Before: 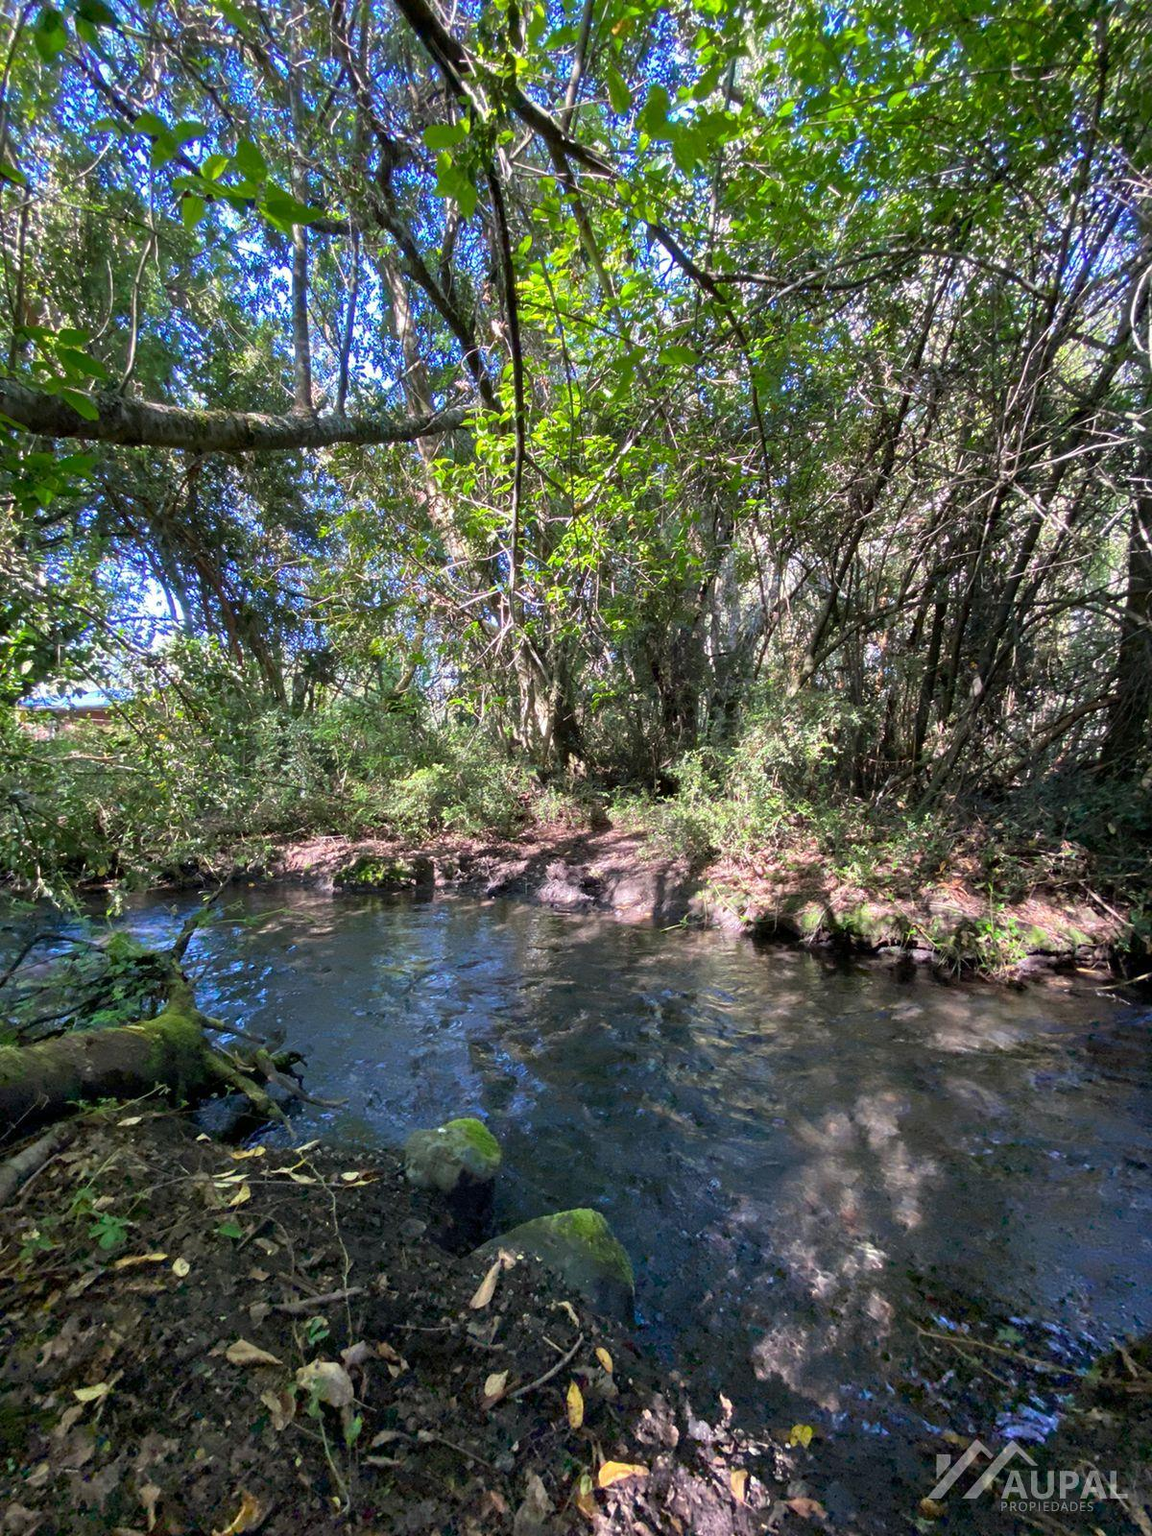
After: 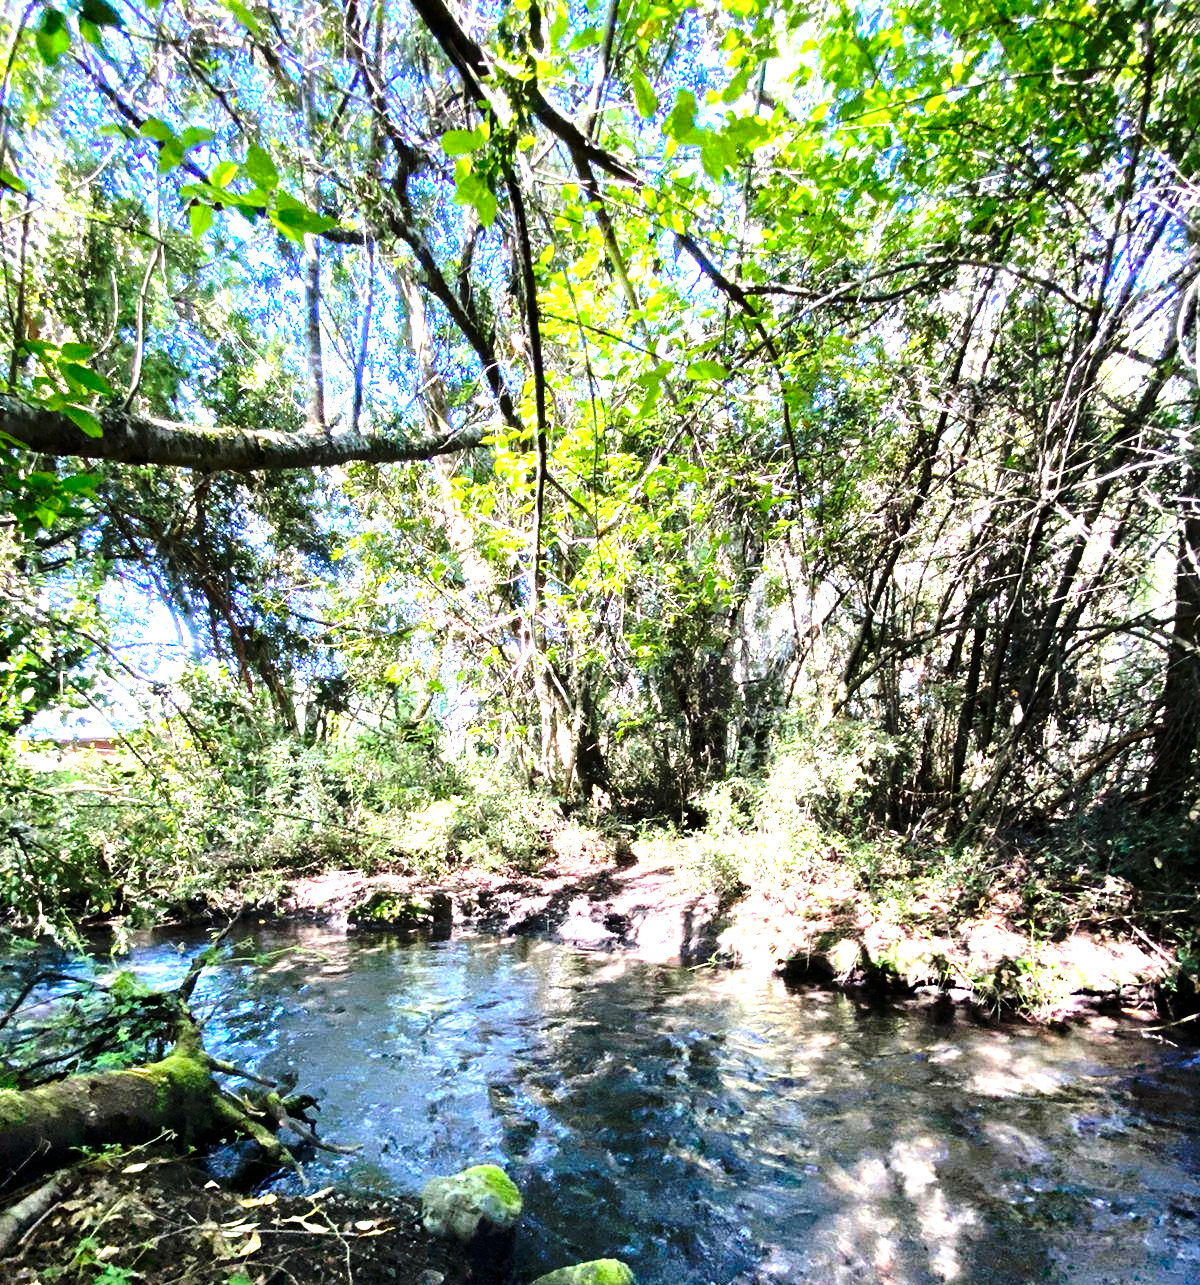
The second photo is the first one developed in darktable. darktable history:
crop: bottom 19.644%
exposure: exposure 1.223 EV, compensate highlight preservation false
tone equalizer: -8 EV -1.08 EV, -7 EV -1.01 EV, -6 EV -0.867 EV, -5 EV -0.578 EV, -3 EV 0.578 EV, -2 EV 0.867 EV, -1 EV 1.01 EV, +0 EV 1.08 EV, edges refinement/feathering 500, mask exposure compensation -1.57 EV, preserve details no
base curve: curves: ch0 [(0, 0) (0.073, 0.04) (0.157, 0.139) (0.492, 0.492) (0.758, 0.758) (1, 1)], preserve colors none
